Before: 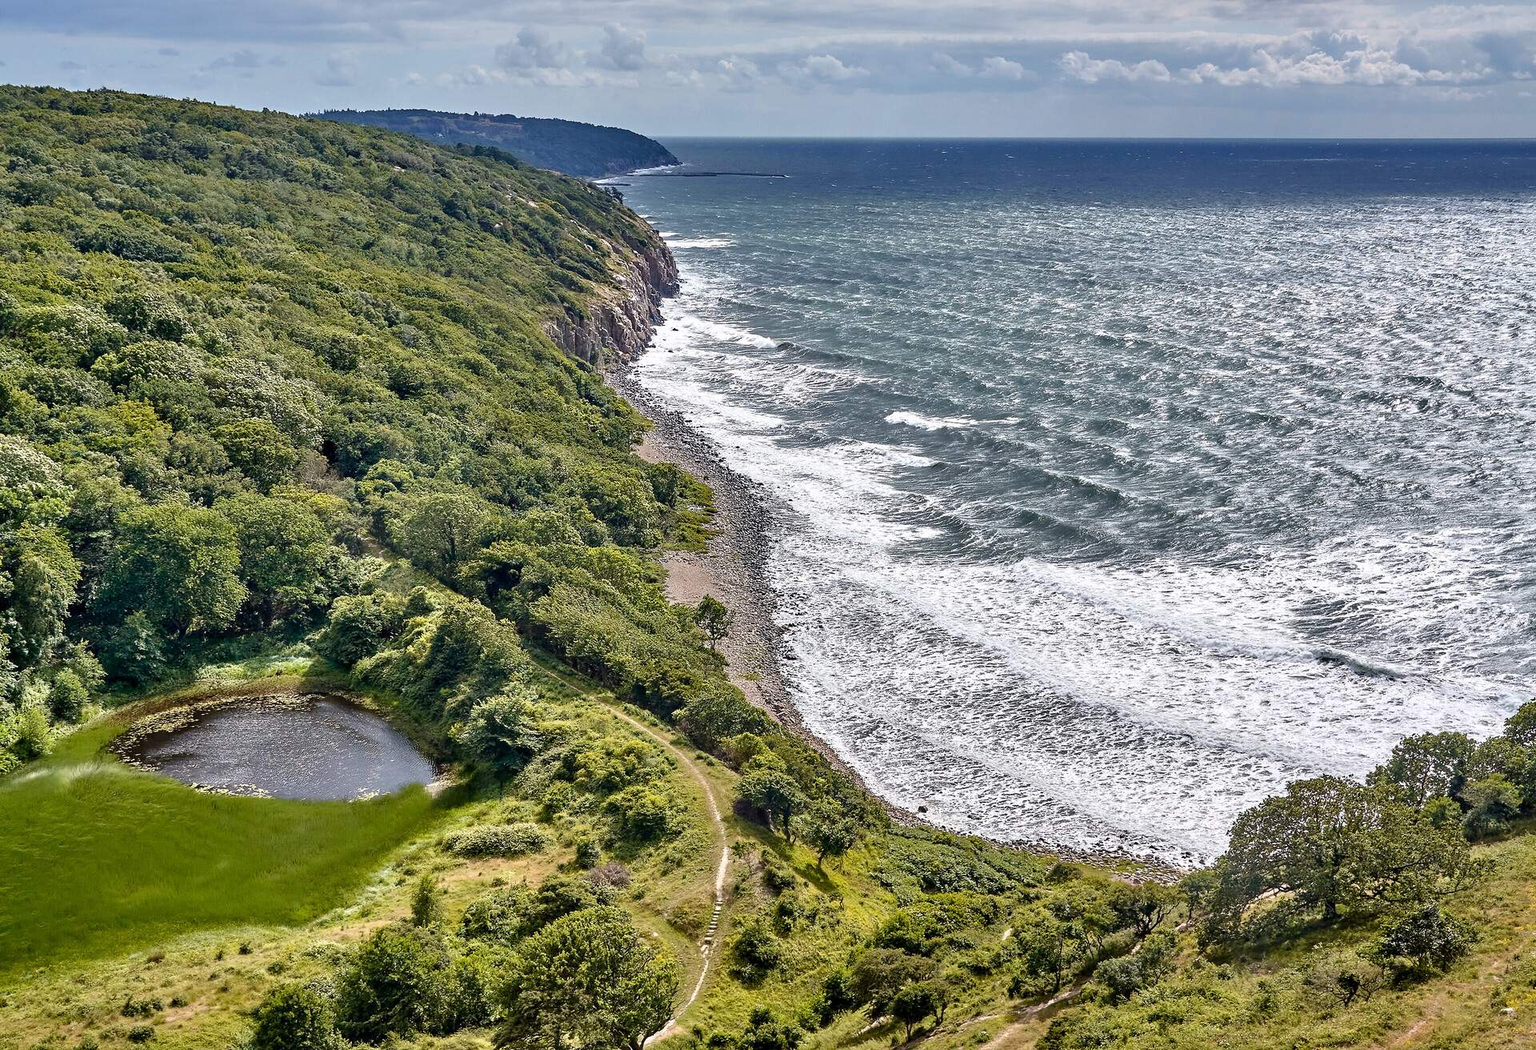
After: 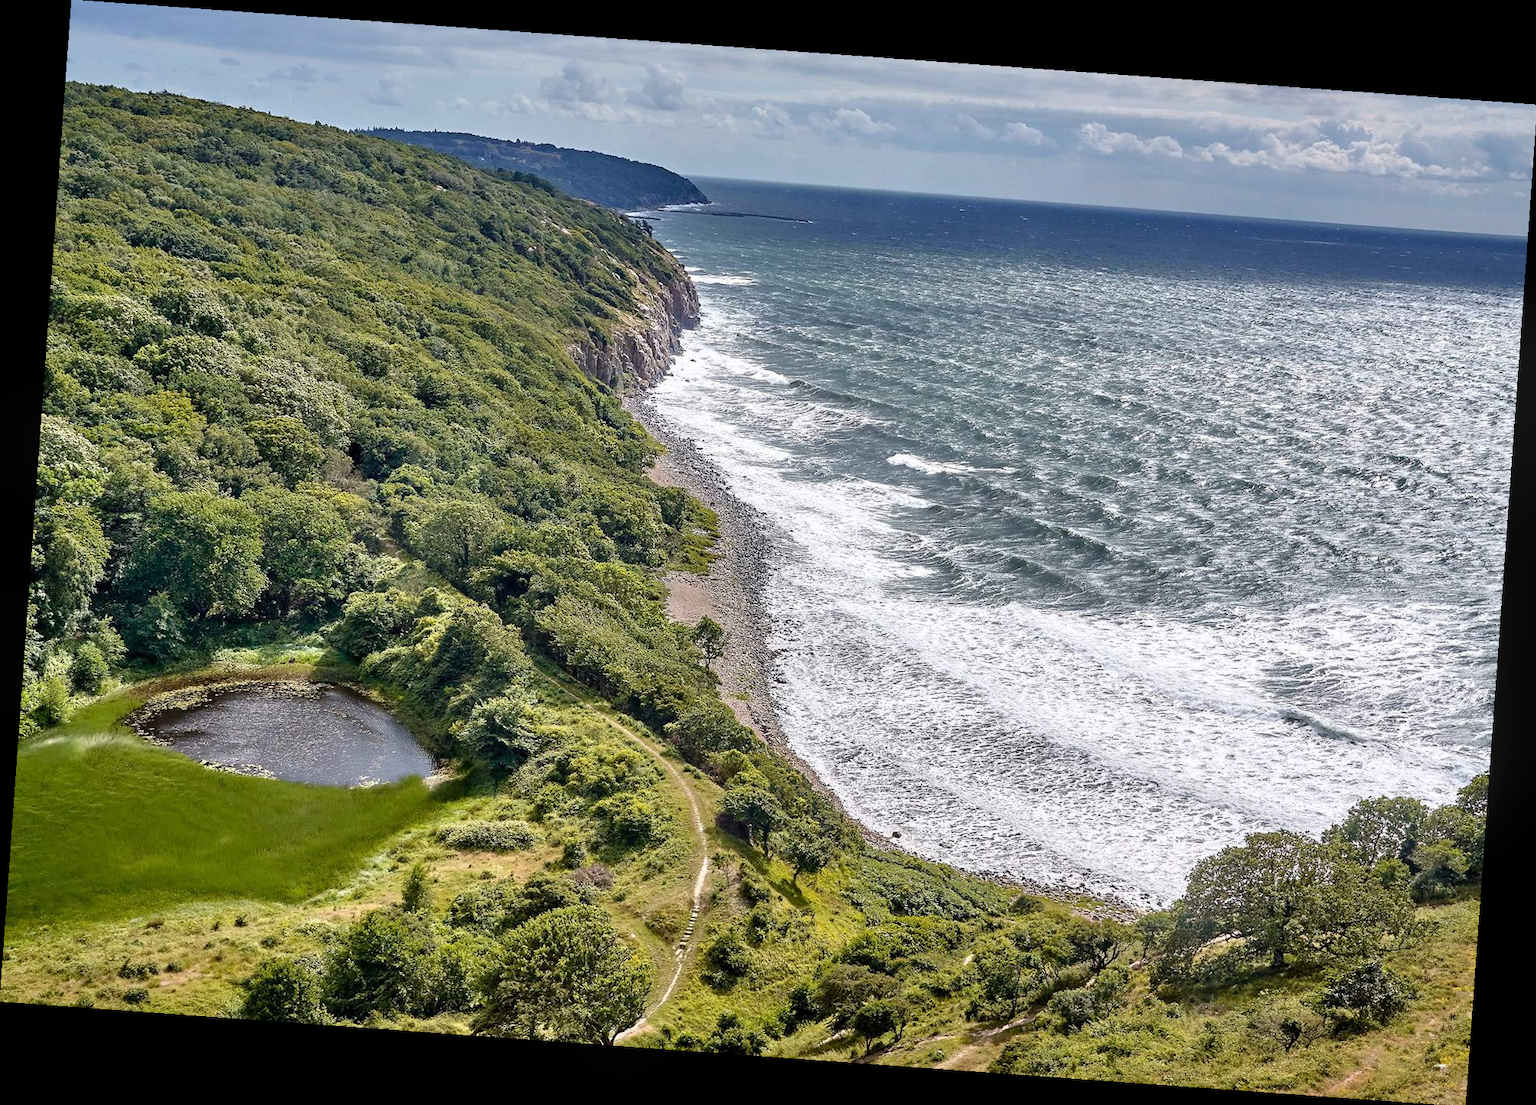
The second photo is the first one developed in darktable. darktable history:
bloom: size 9%, threshold 100%, strength 7%
rotate and perspective: rotation 4.1°, automatic cropping off
